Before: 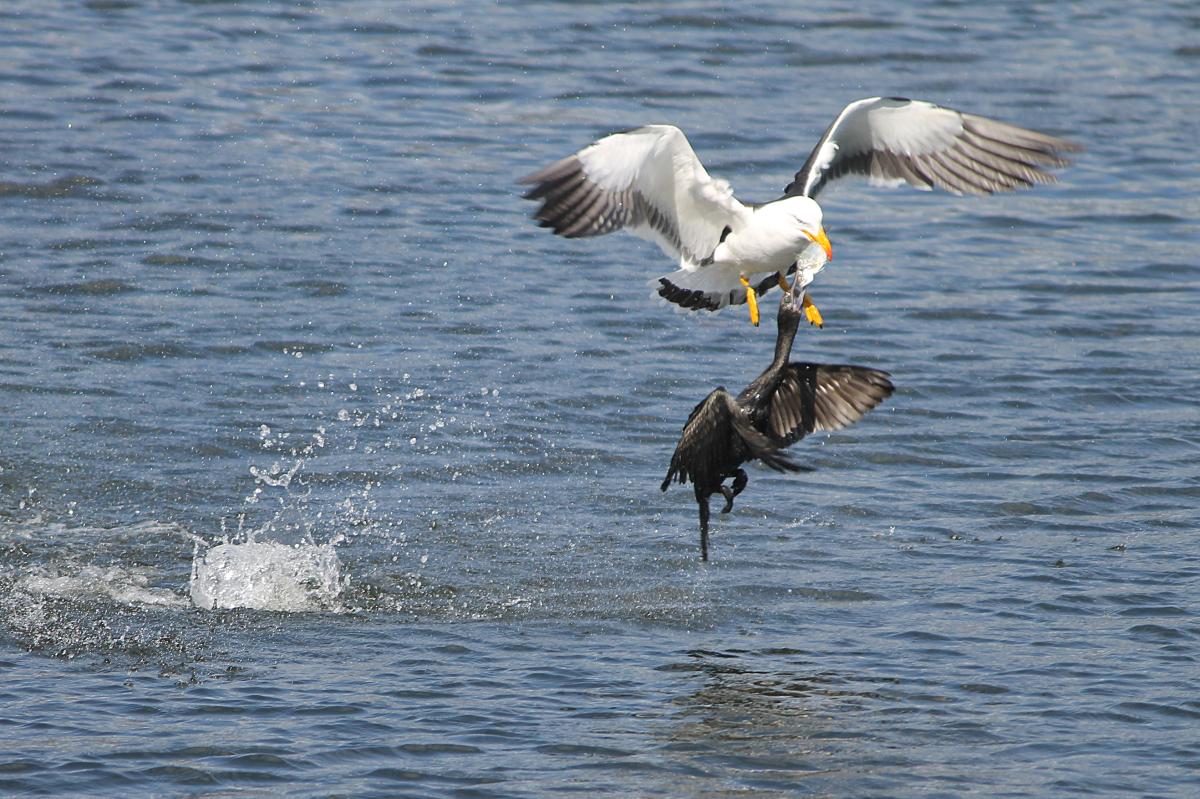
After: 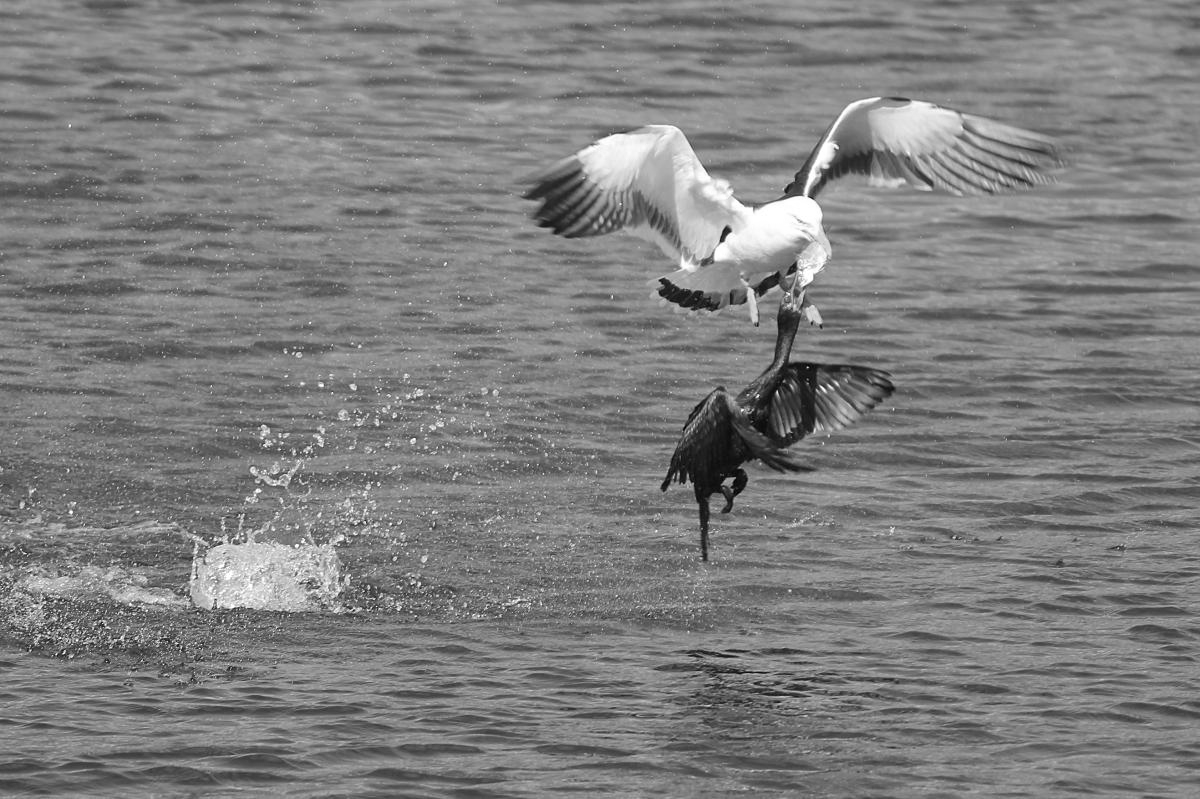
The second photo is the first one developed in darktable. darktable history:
color zones: curves: ch0 [(0.004, 0.588) (0.116, 0.636) (0.259, 0.476) (0.423, 0.464) (0.75, 0.5)]; ch1 [(0, 0) (0.143, 0) (0.286, 0) (0.429, 0) (0.571, 0) (0.714, 0) (0.857, 0)]
